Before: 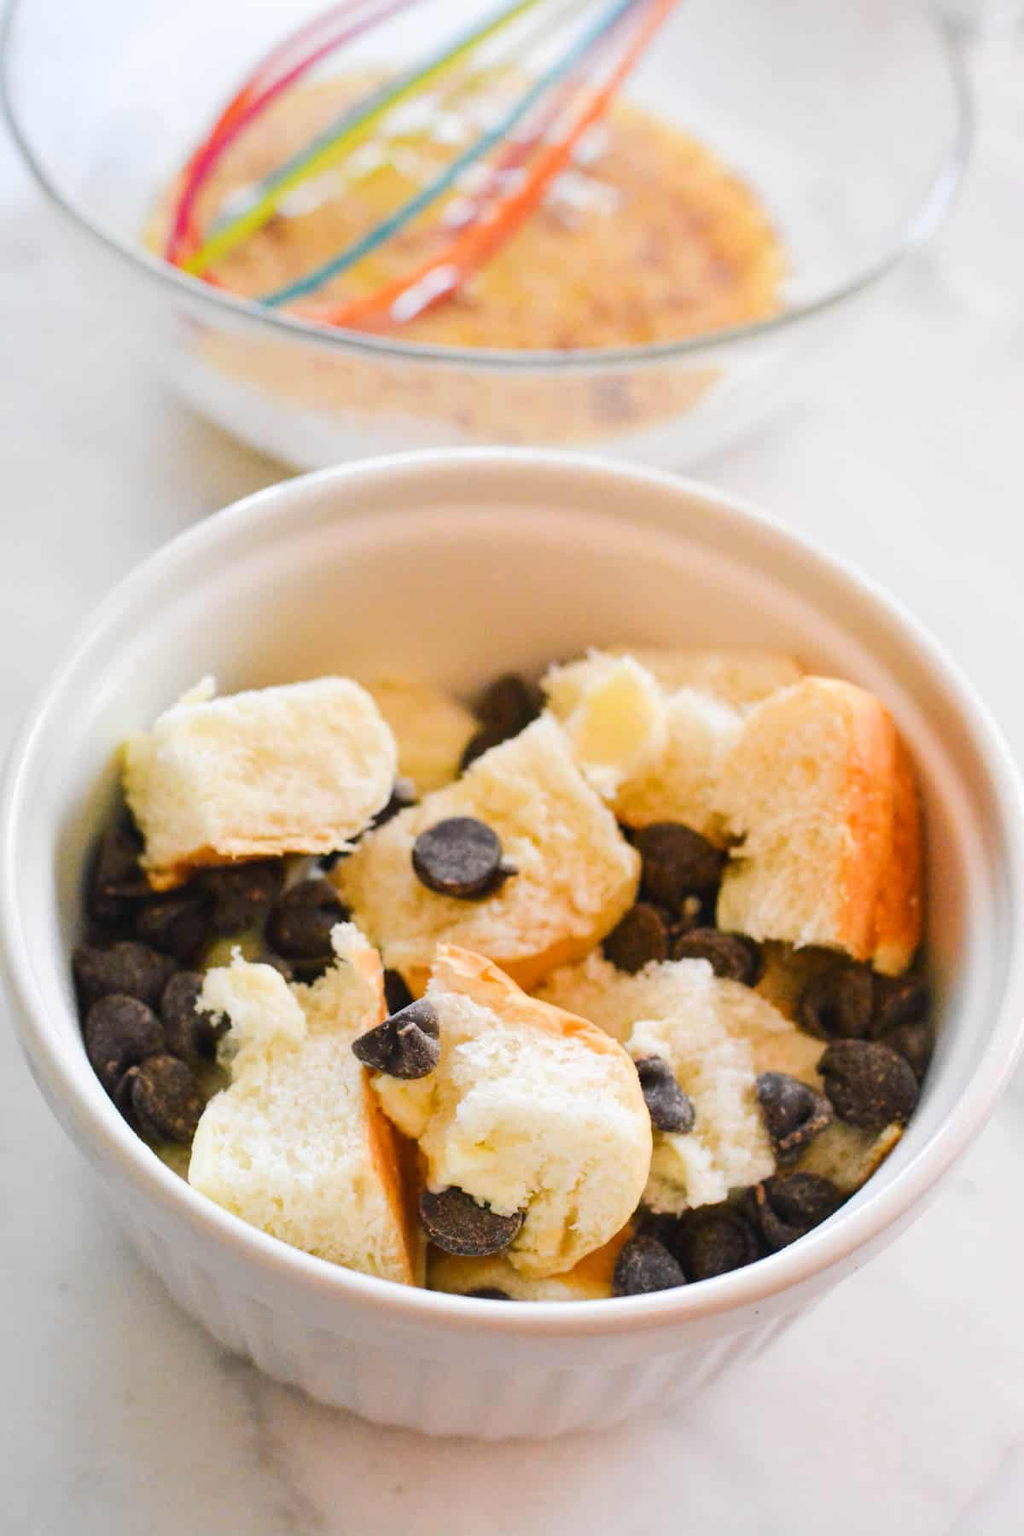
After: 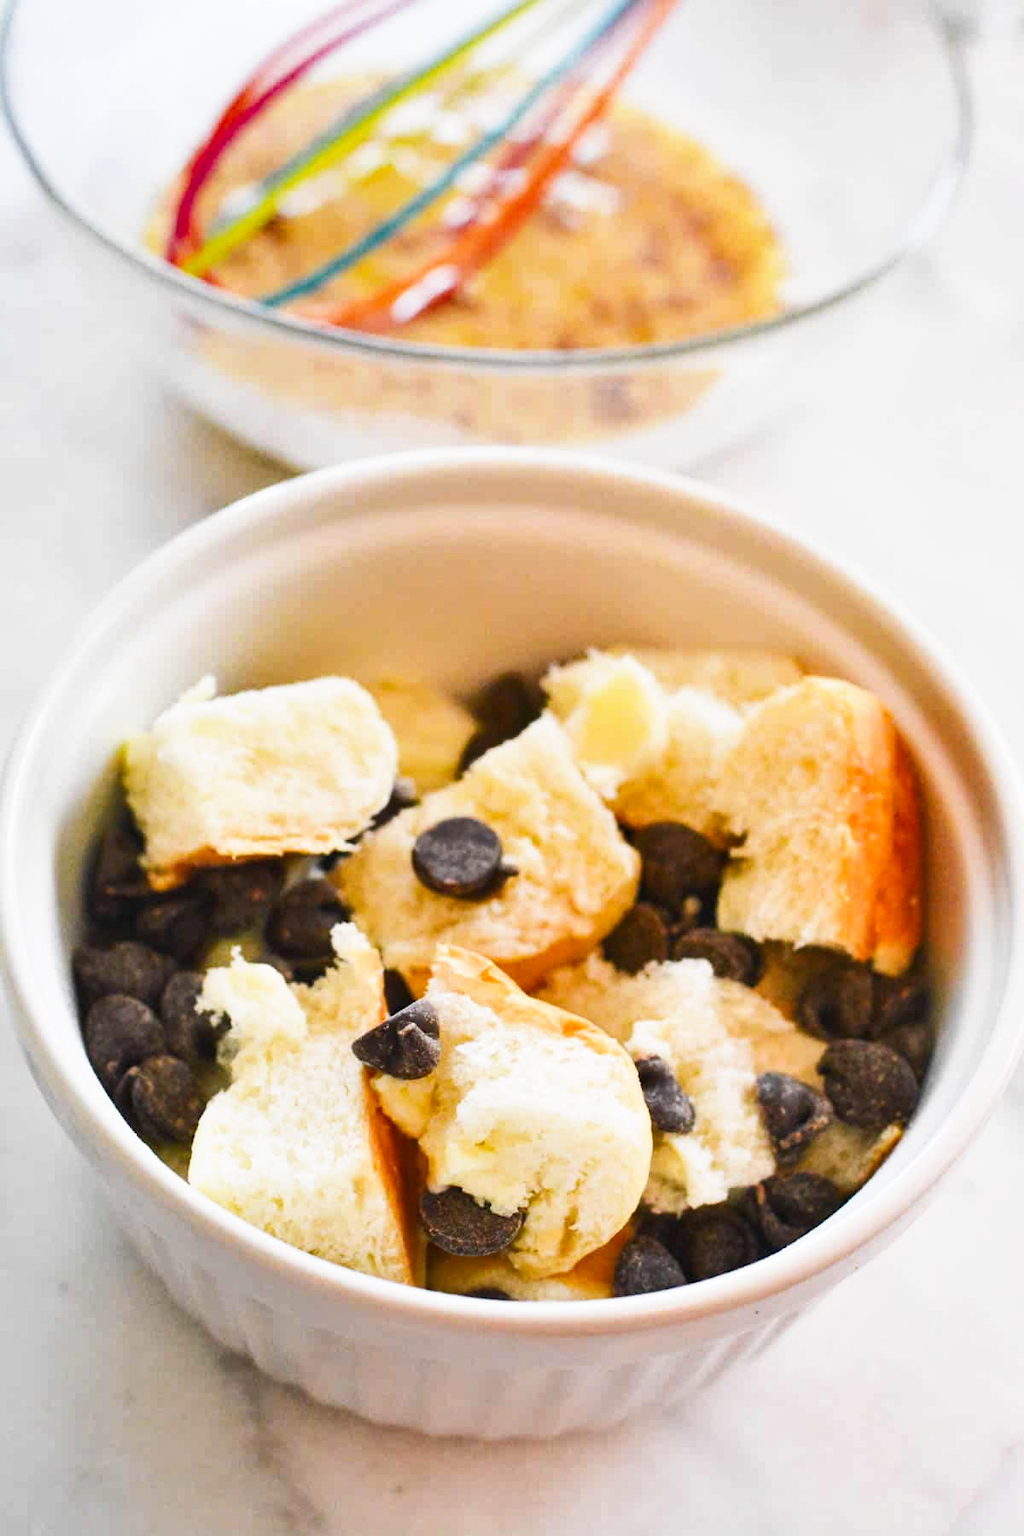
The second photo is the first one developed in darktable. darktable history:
shadows and highlights: low approximation 0.01, soften with gaussian
base curve: curves: ch0 [(0, 0) (0.688, 0.865) (1, 1)], preserve colors none
